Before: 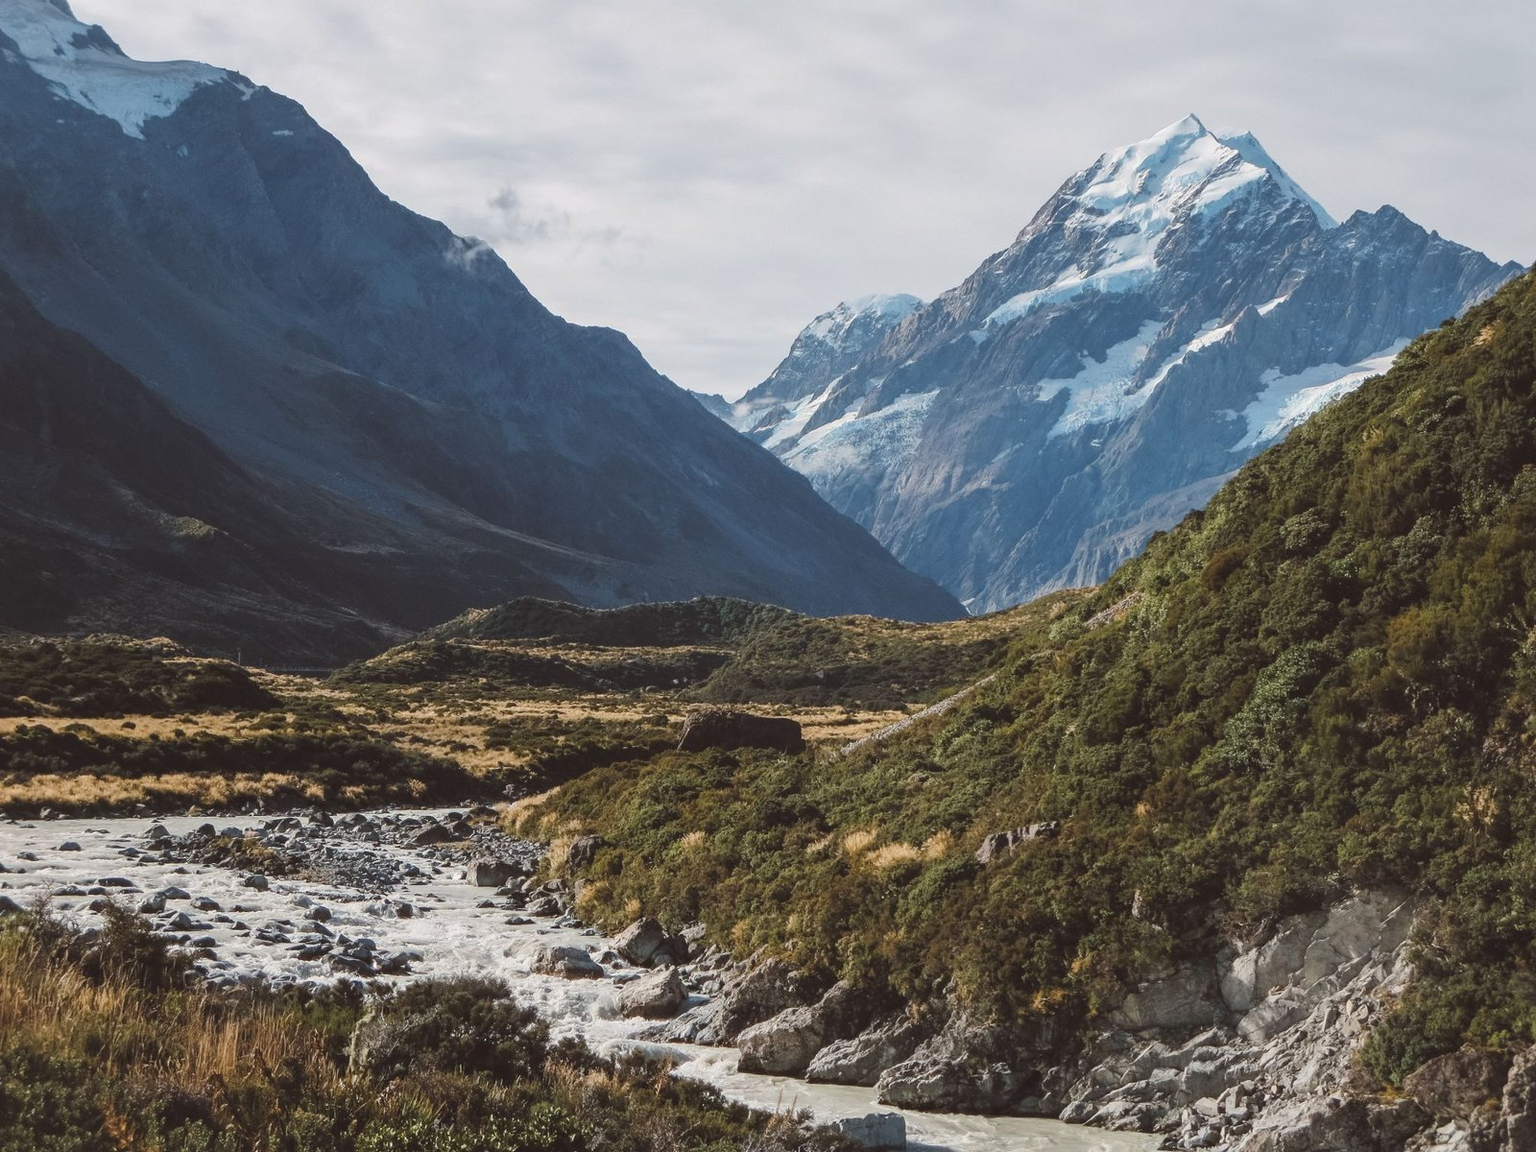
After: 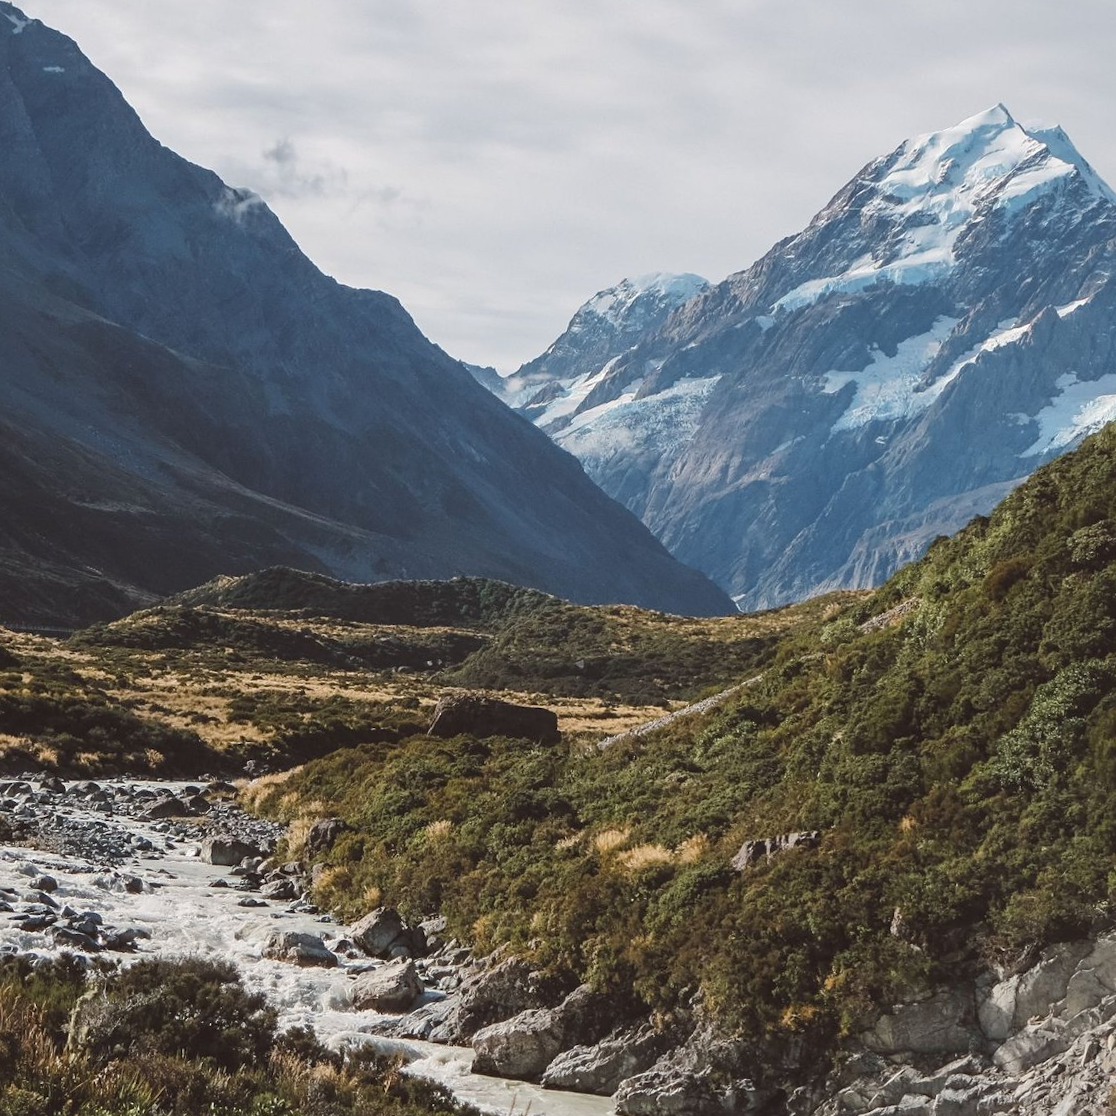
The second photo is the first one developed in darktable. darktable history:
sharpen: amount 0.2
crop and rotate: angle -3.27°, left 14.277%, top 0.028%, right 10.766%, bottom 0.028%
